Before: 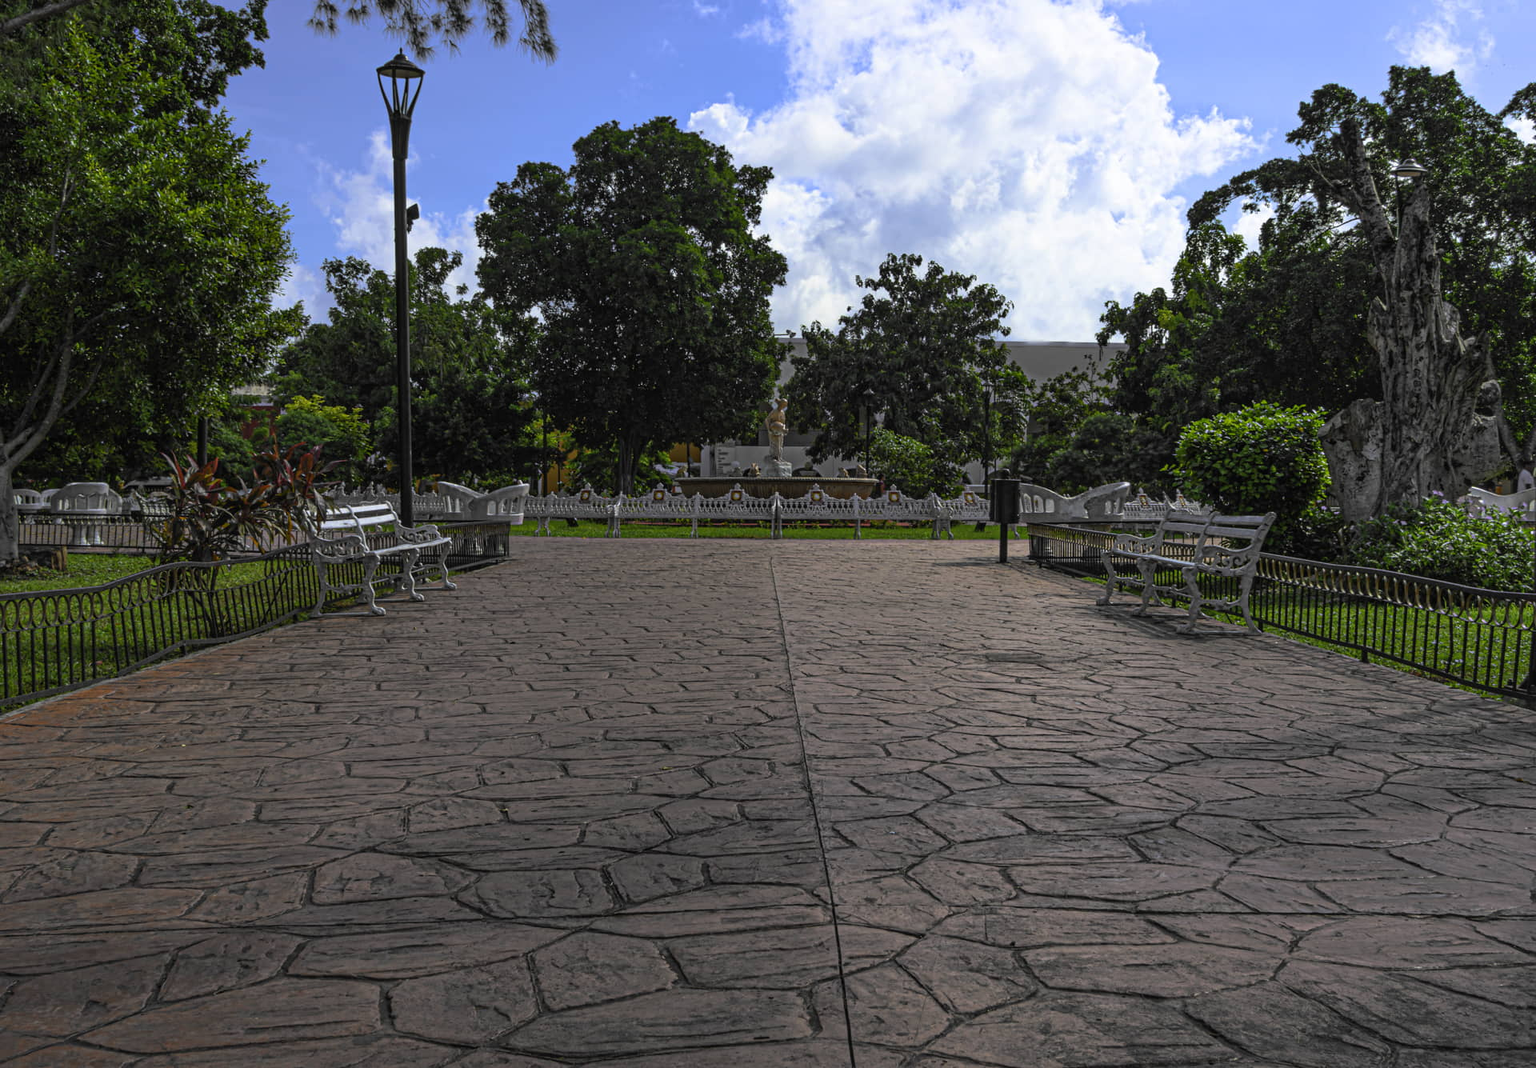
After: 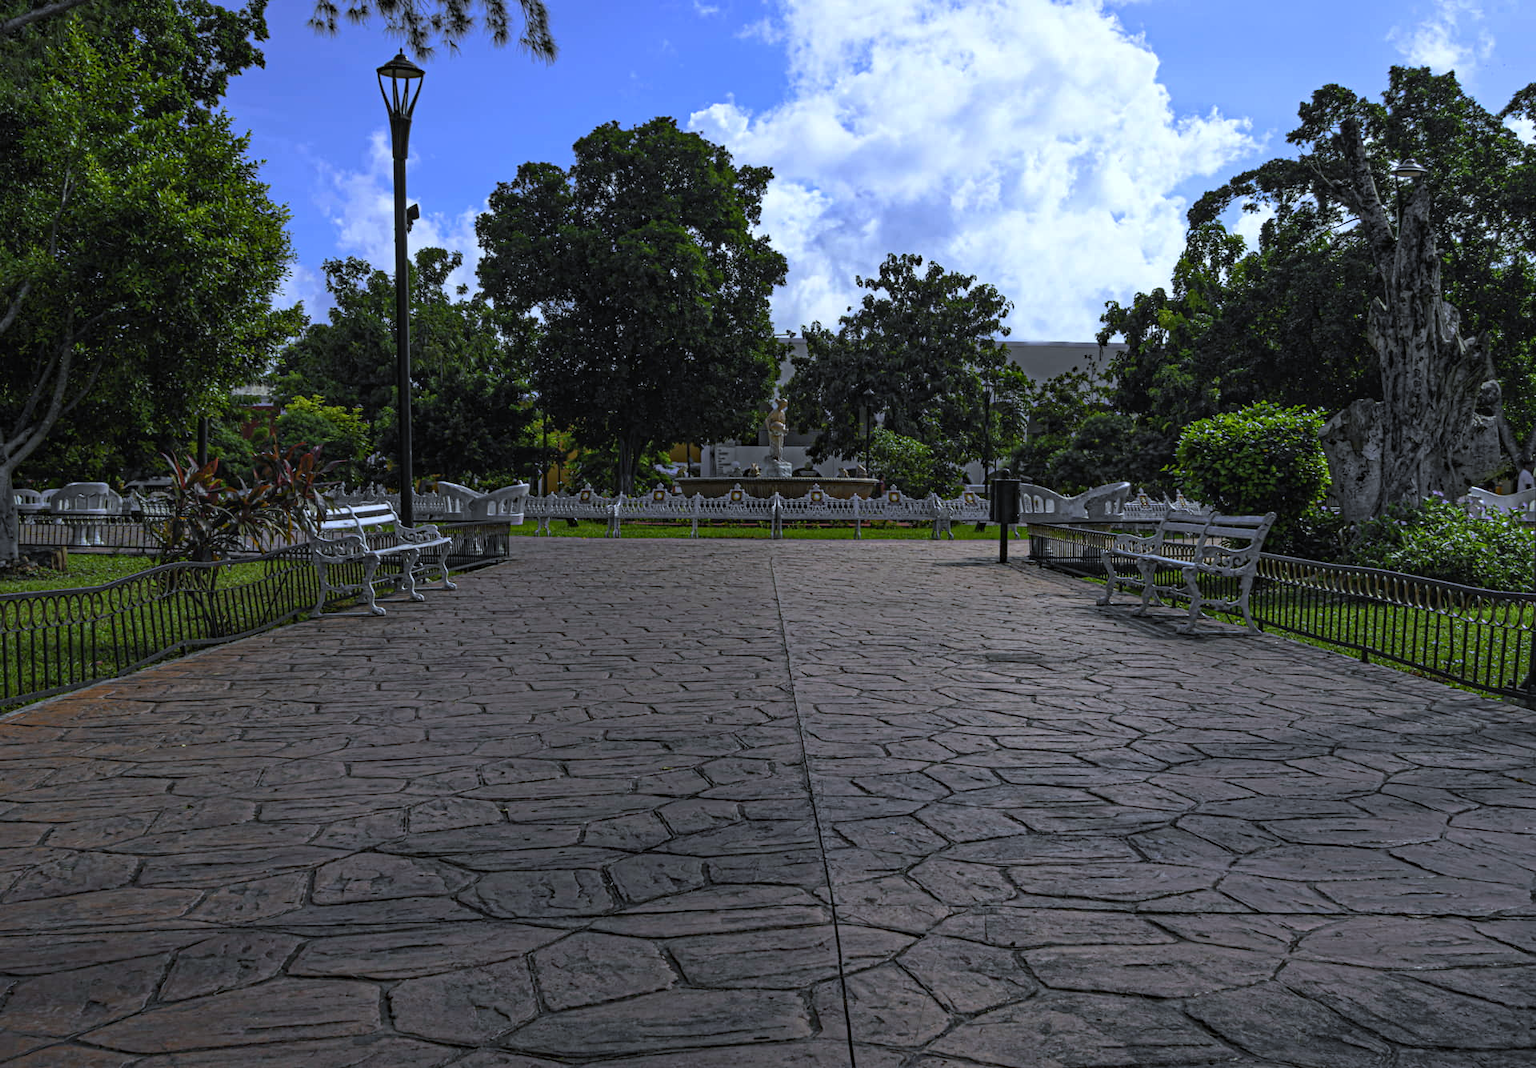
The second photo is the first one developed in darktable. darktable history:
white balance: red 0.931, blue 1.11
haze removal: compatibility mode true, adaptive false
